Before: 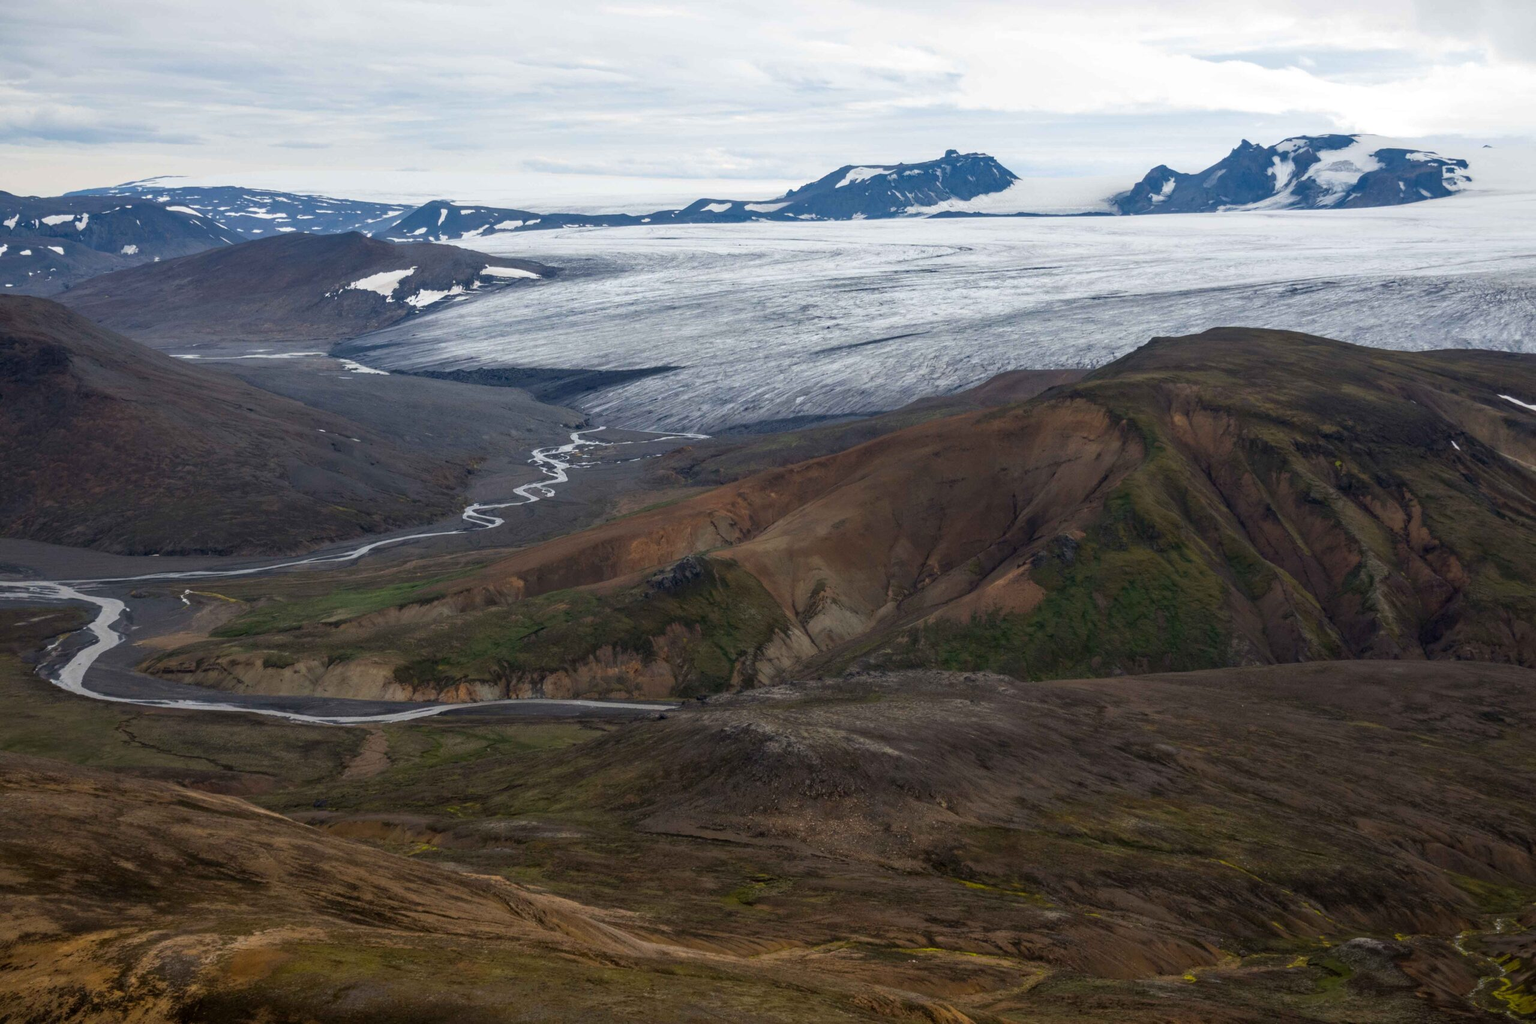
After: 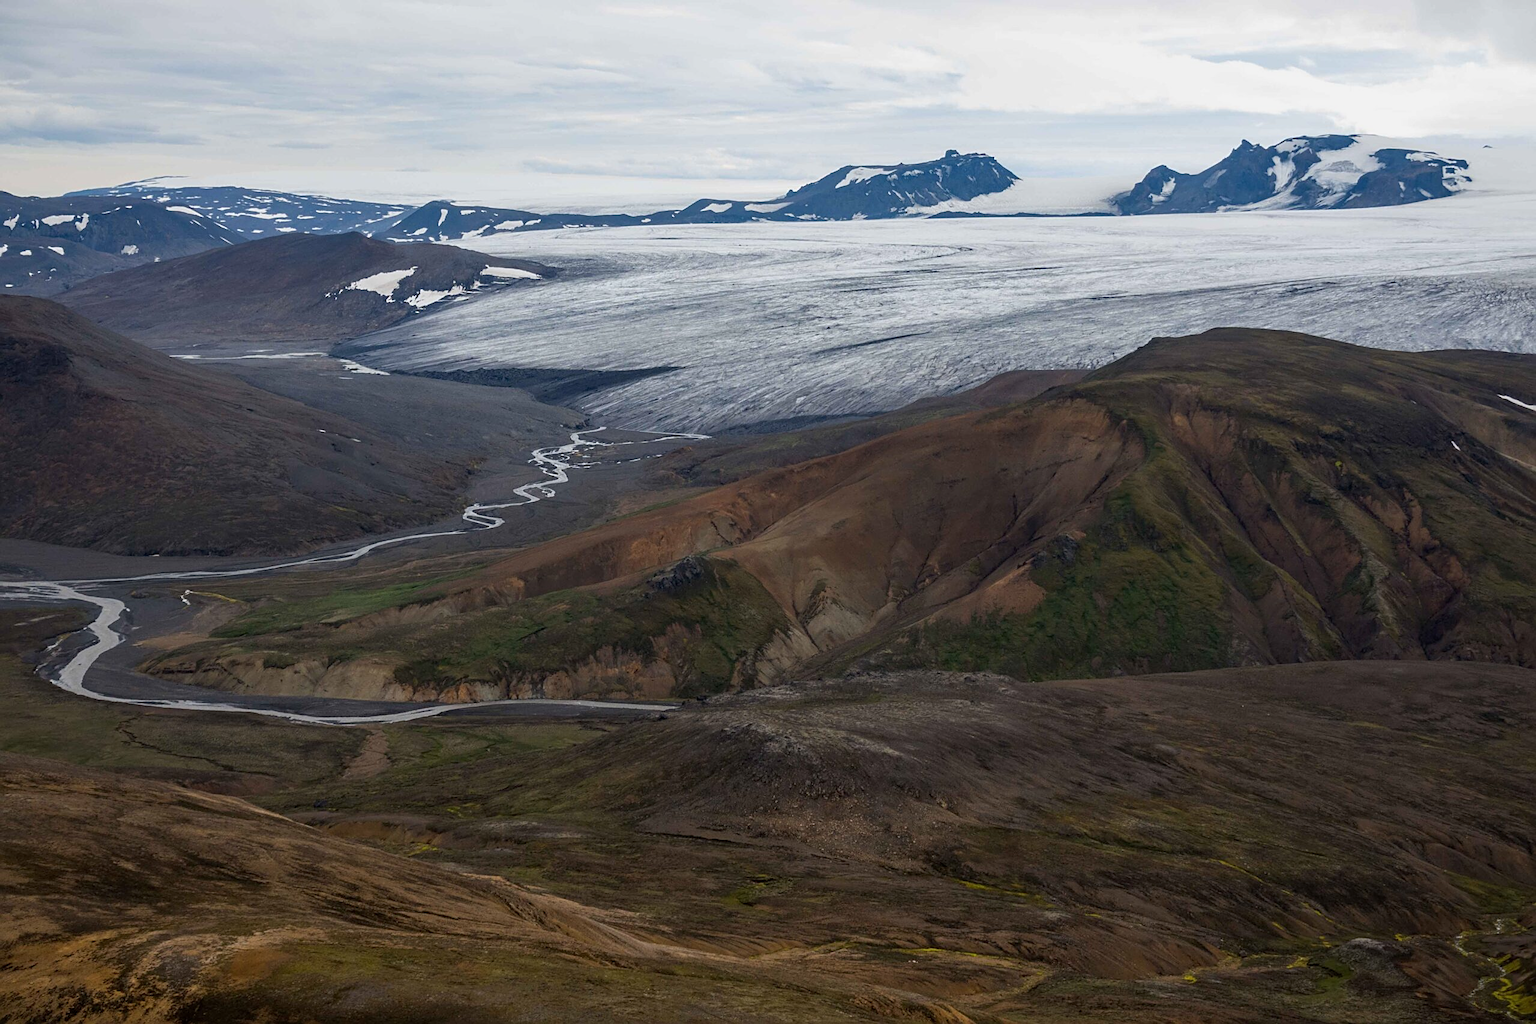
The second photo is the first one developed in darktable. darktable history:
exposure: exposure -0.177 EV, compensate highlight preservation false
sharpen: amount 0.575
